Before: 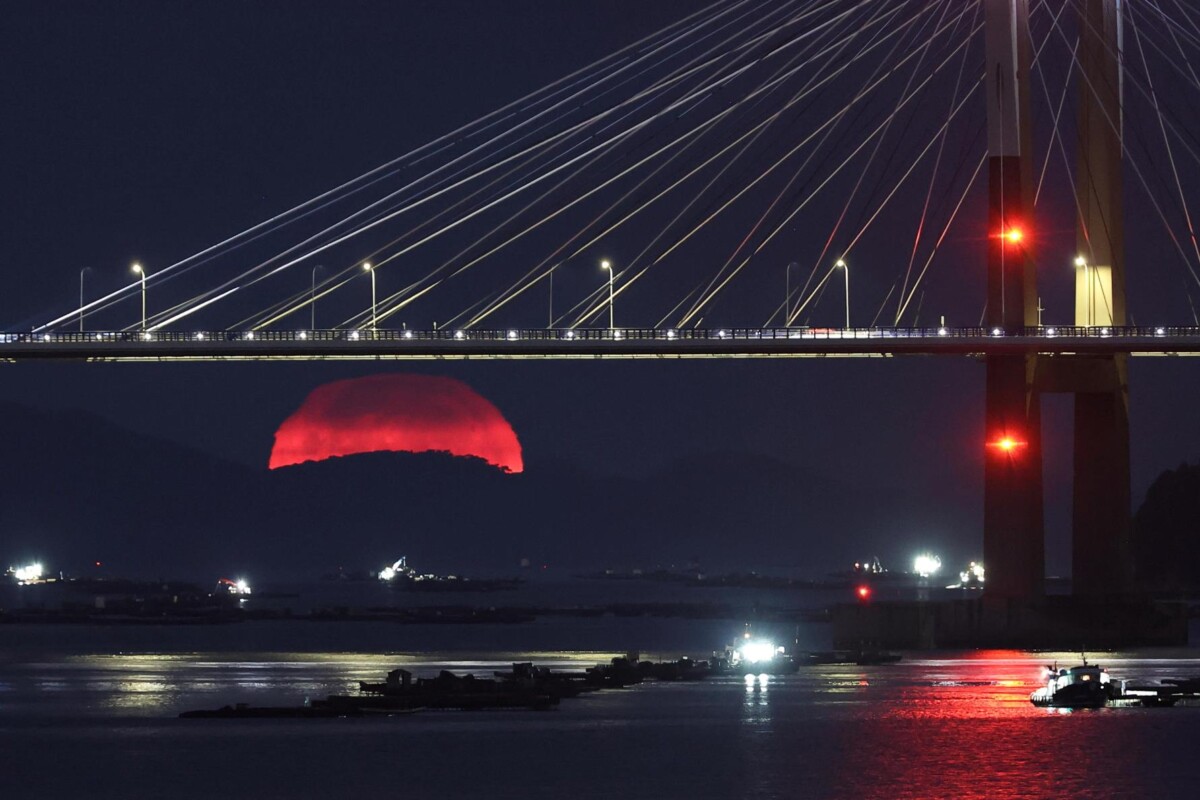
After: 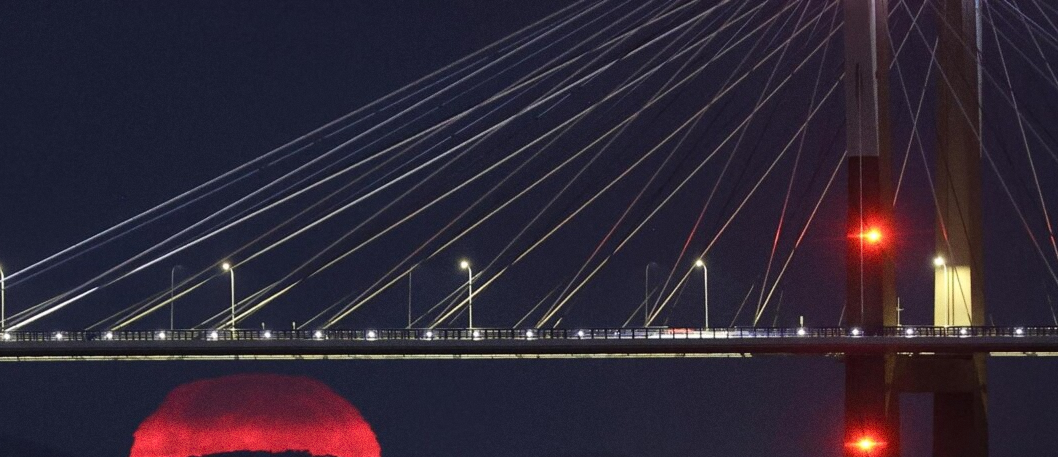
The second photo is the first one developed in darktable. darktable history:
grain: coarseness 0.09 ISO
crop and rotate: left 11.812%, bottom 42.776%
